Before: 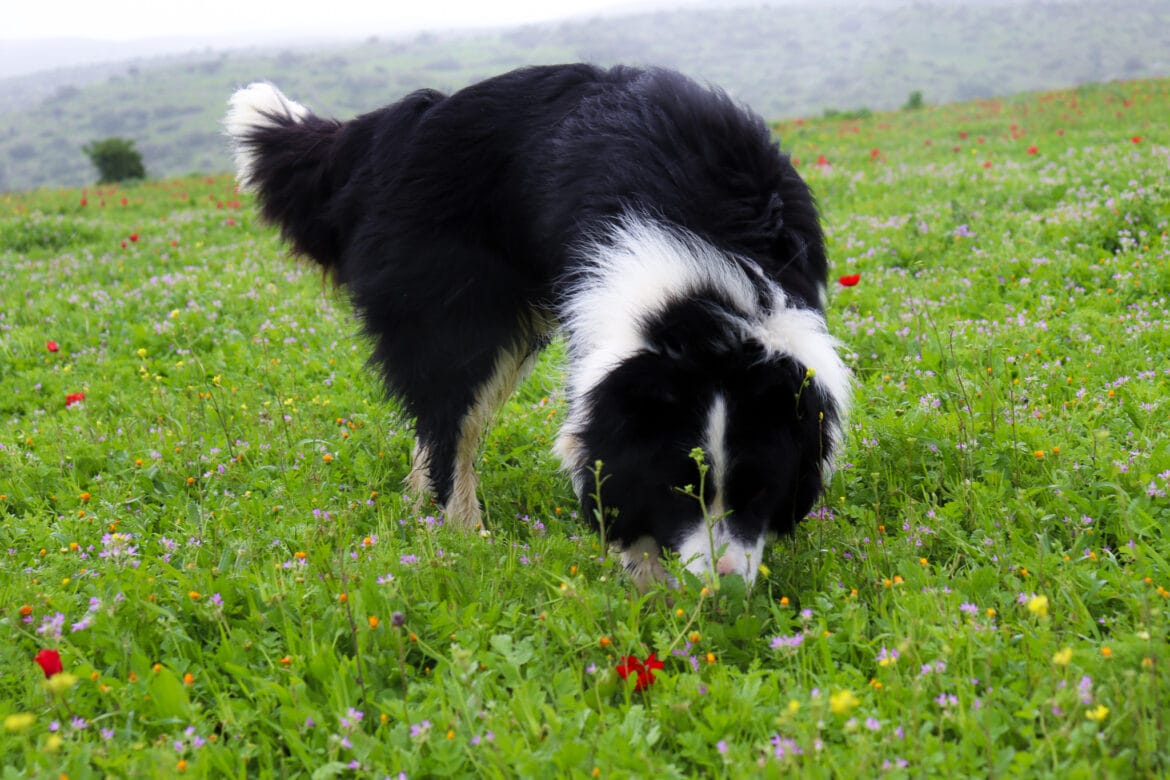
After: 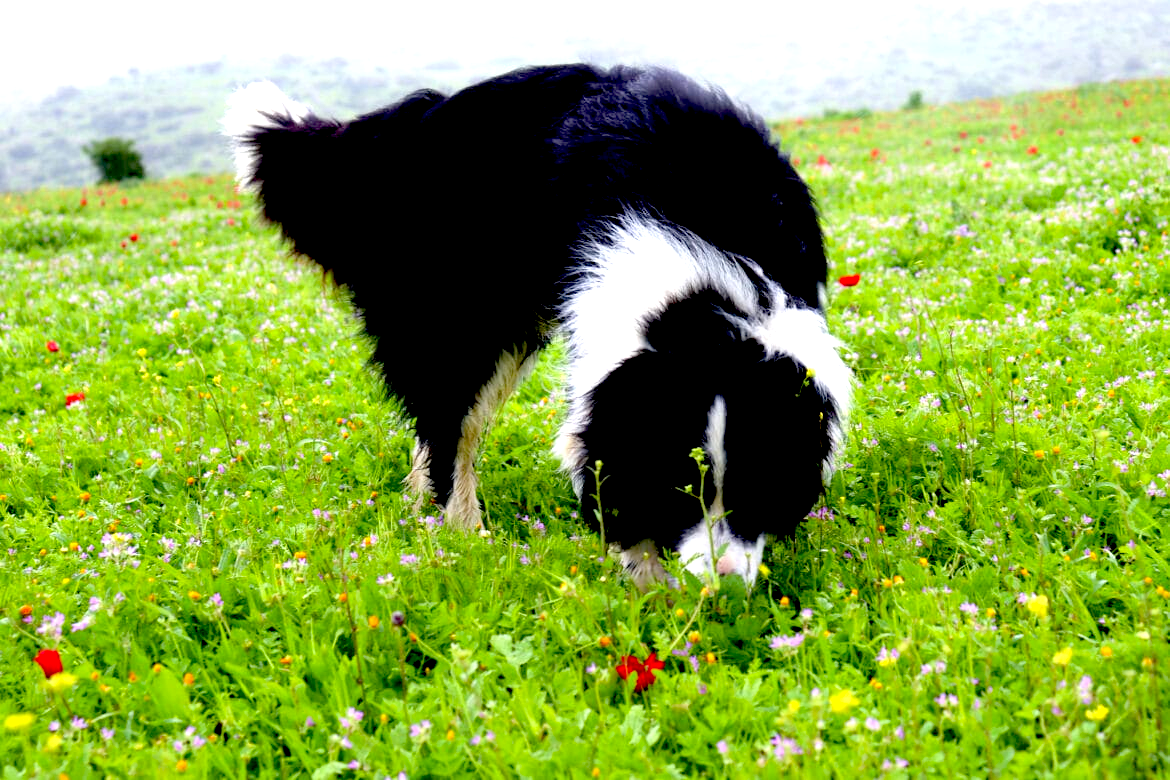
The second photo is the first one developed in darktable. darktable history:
exposure: black level correction 0.035, exposure 0.906 EV, compensate highlight preservation false
